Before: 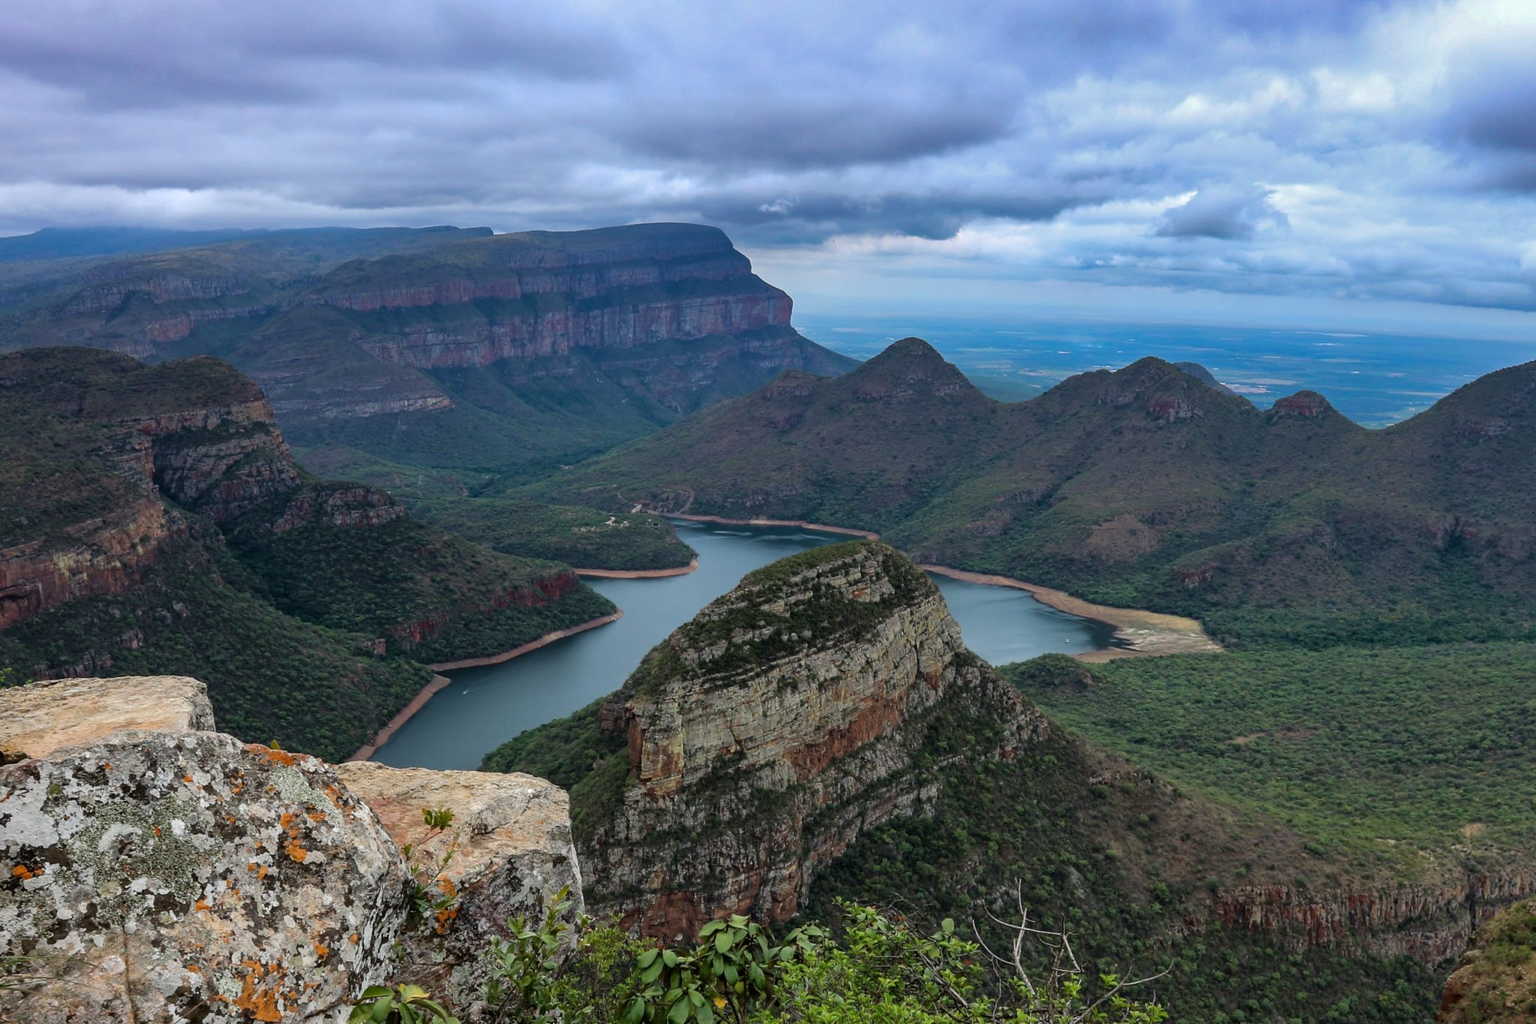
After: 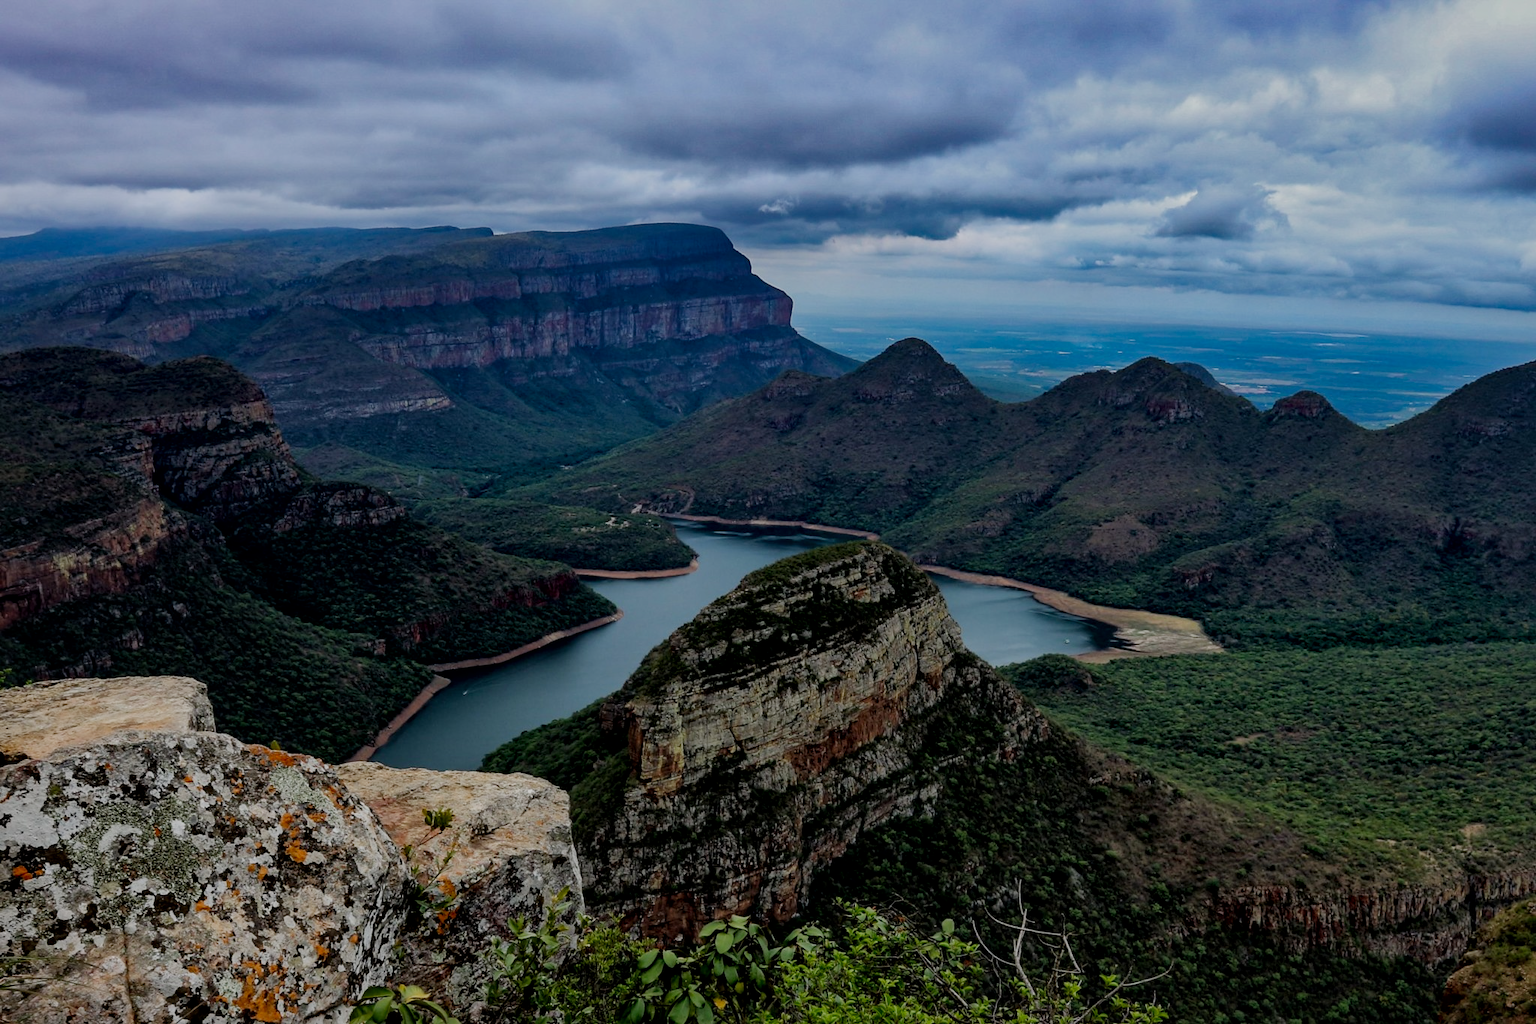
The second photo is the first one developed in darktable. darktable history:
local contrast: mode bilateral grid, contrast 20, coarseness 50, detail 132%, midtone range 0.2
filmic rgb: middle gray luminance 29%, black relative exposure -10.3 EV, white relative exposure 5.5 EV, threshold 6 EV, target black luminance 0%, hardness 3.95, latitude 2.04%, contrast 1.132, highlights saturation mix 5%, shadows ↔ highlights balance 15.11%, preserve chrominance no, color science v3 (2019), use custom middle-gray values true, iterations of high-quality reconstruction 0, enable highlight reconstruction true
